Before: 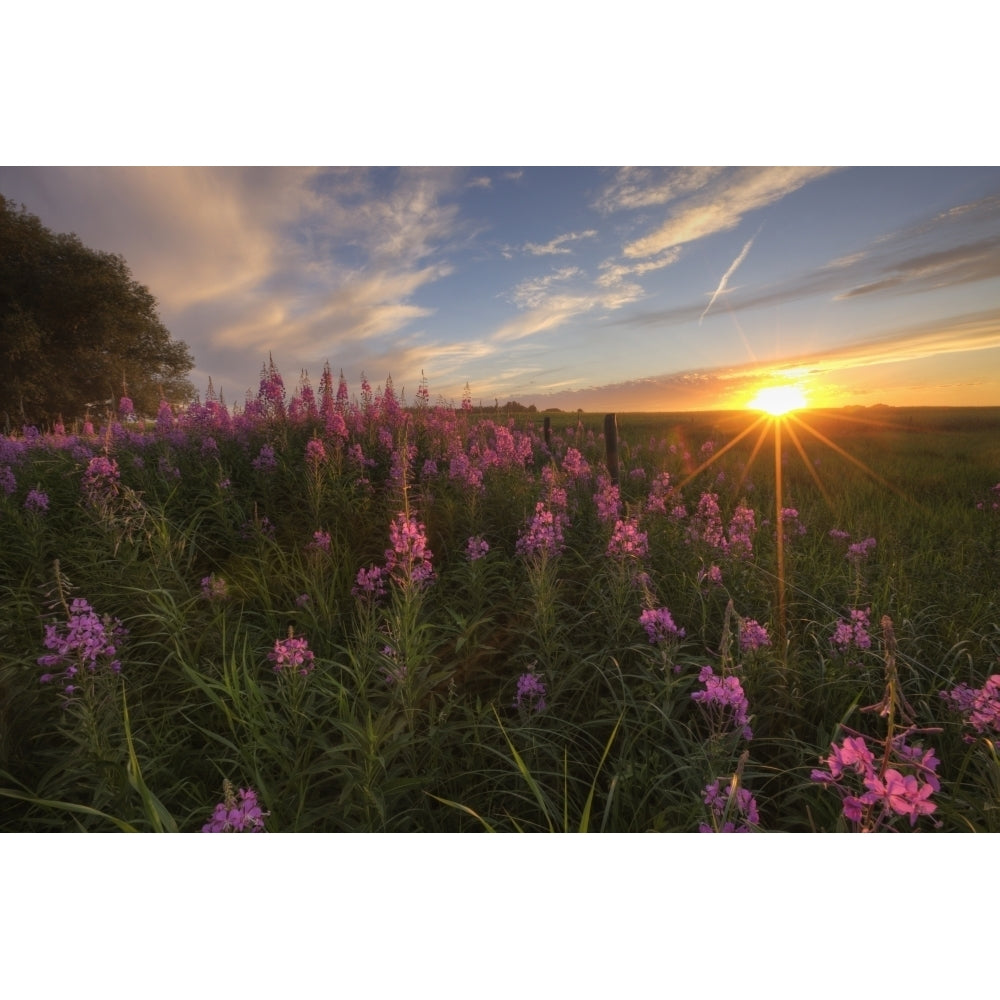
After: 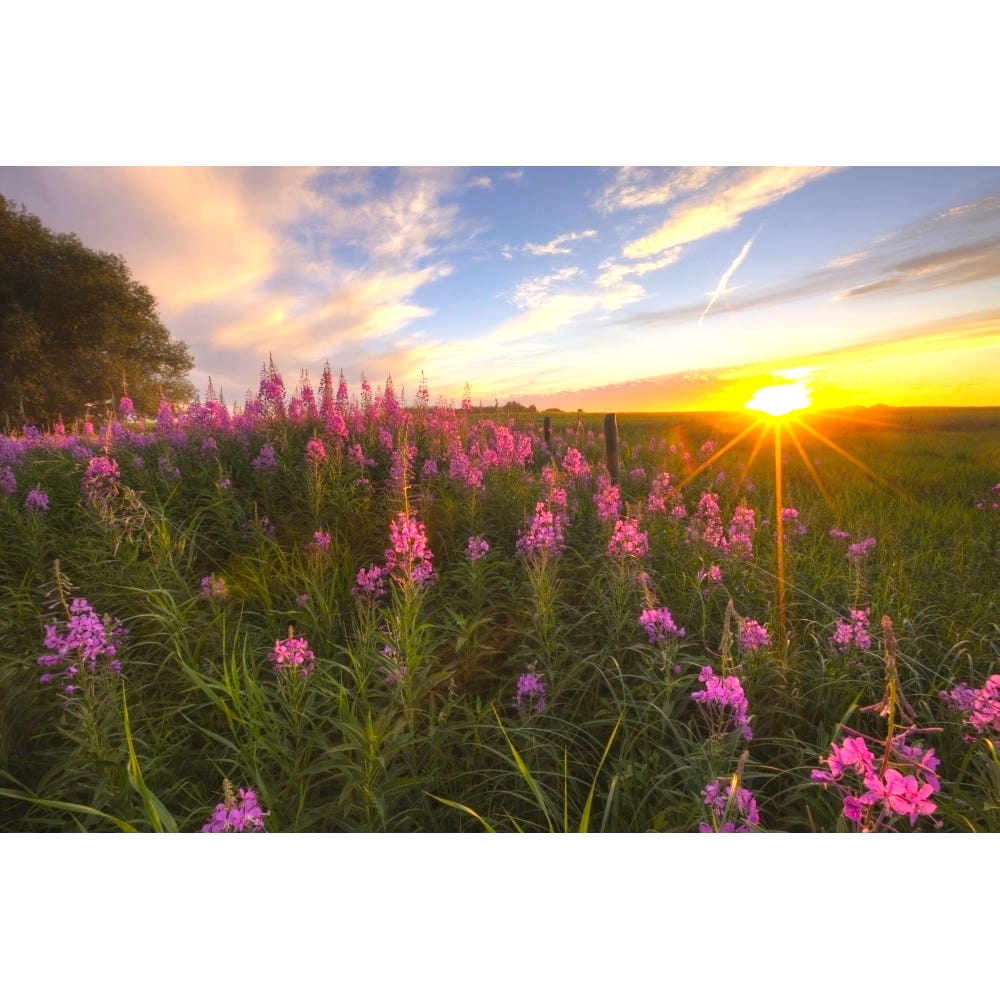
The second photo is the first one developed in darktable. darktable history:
exposure: black level correction 0, exposure 1.099 EV, compensate highlight preservation false
color balance rgb: shadows lift › hue 87.99°, perceptual saturation grading › global saturation 30.007%, global vibrance 9.437%
